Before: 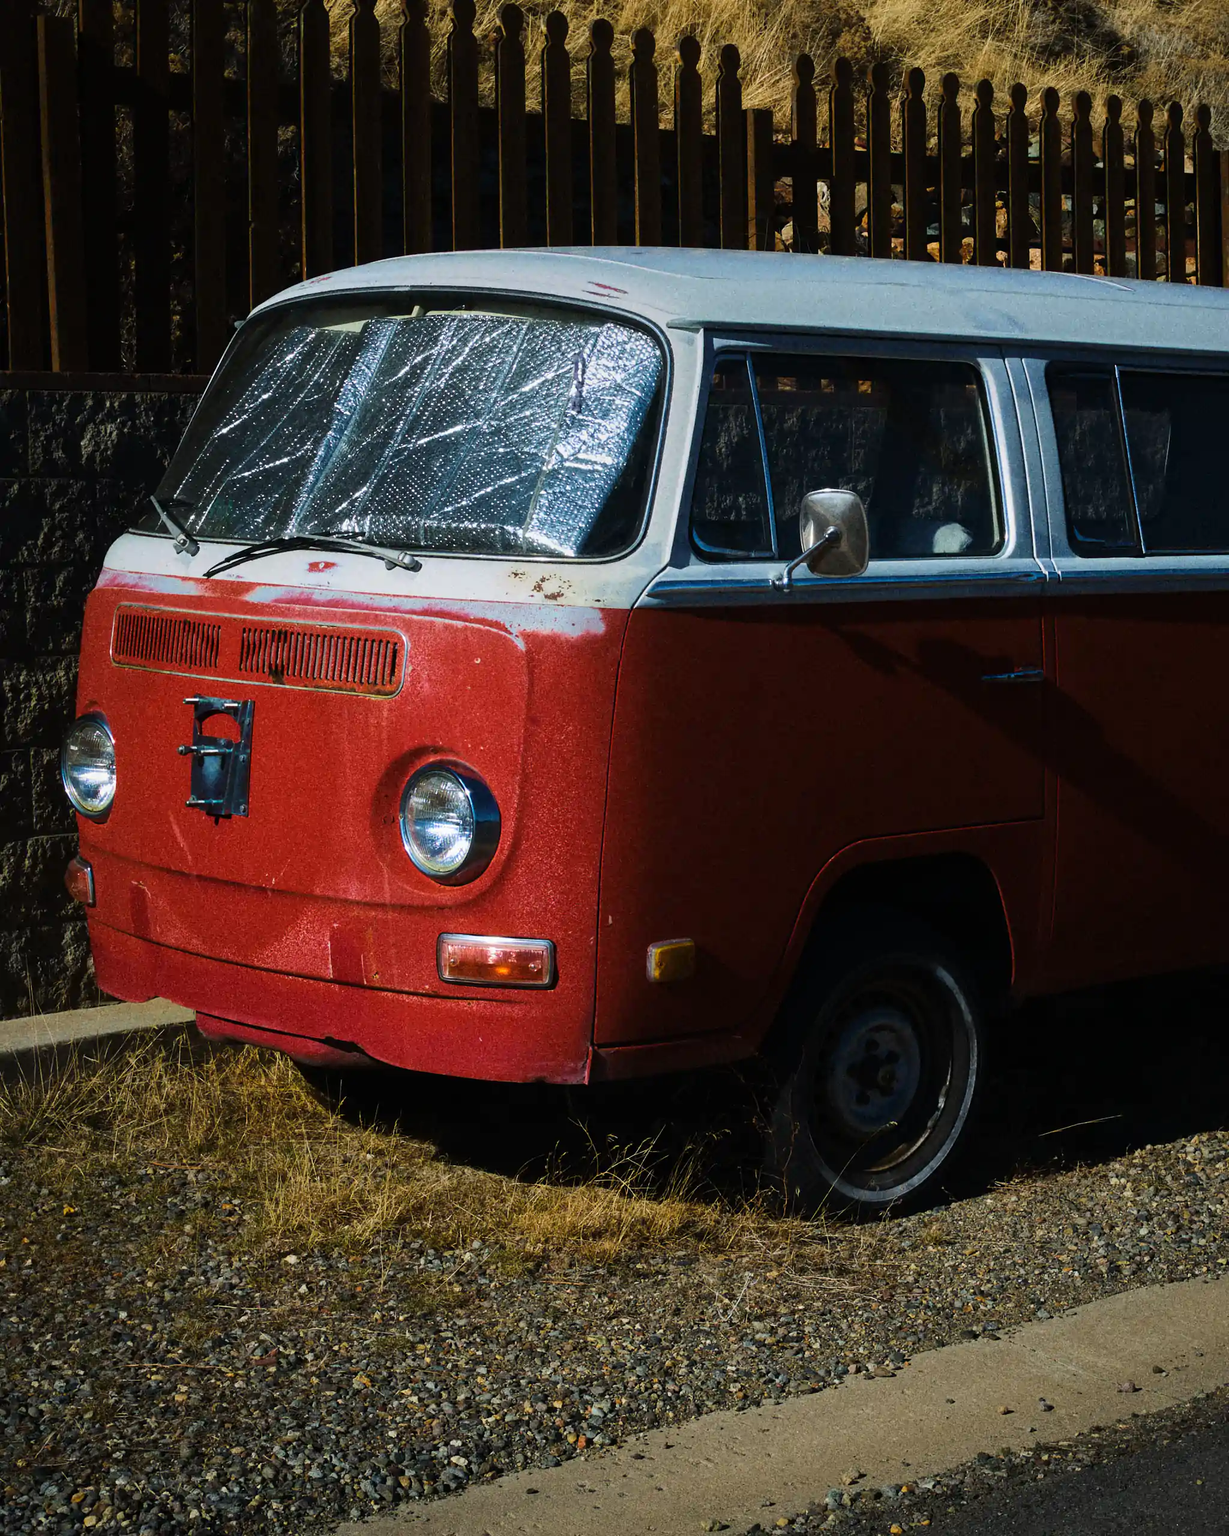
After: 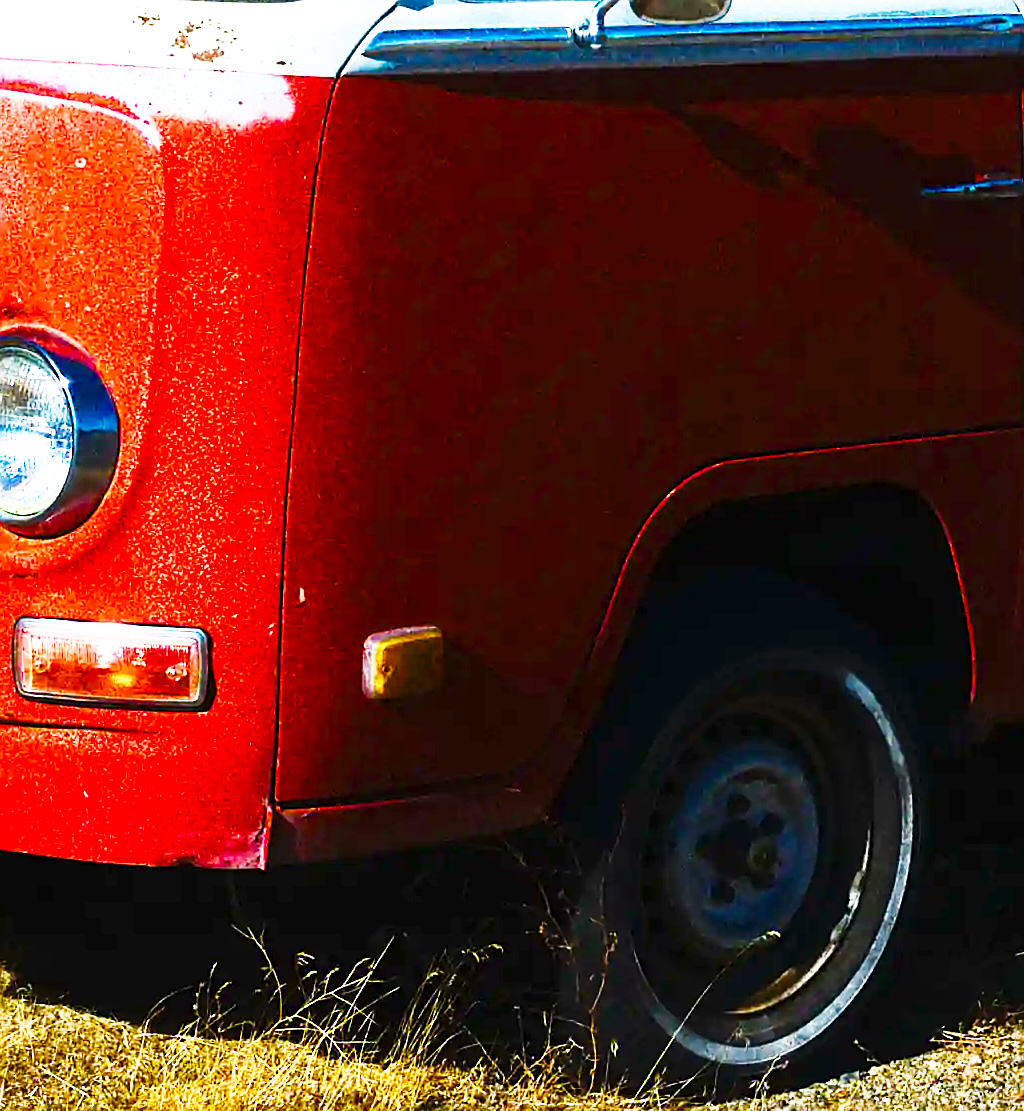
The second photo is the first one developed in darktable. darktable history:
sharpen: on, module defaults
exposure: black level correction 0, exposure 1 EV, compensate highlight preservation false
base curve: curves: ch0 [(0, 0) (0.018, 0.026) (0.143, 0.37) (0.33, 0.731) (0.458, 0.853) (0.735, 0.965) (0.905, 0.986) (1, 1)], preserve colors none
color balance rgb: shadows lift › luminance -20.06%, perceptual saturation grading › global saturation 27.84%, perceptual saturation grading › highlights -25.26%, perceptual saturation grading › mid-tones 24.996%, perceptual saturation grading › shadows 50%
crop: left 34.916%, top 36.642%, right 15.075%, bottom 19.934%
